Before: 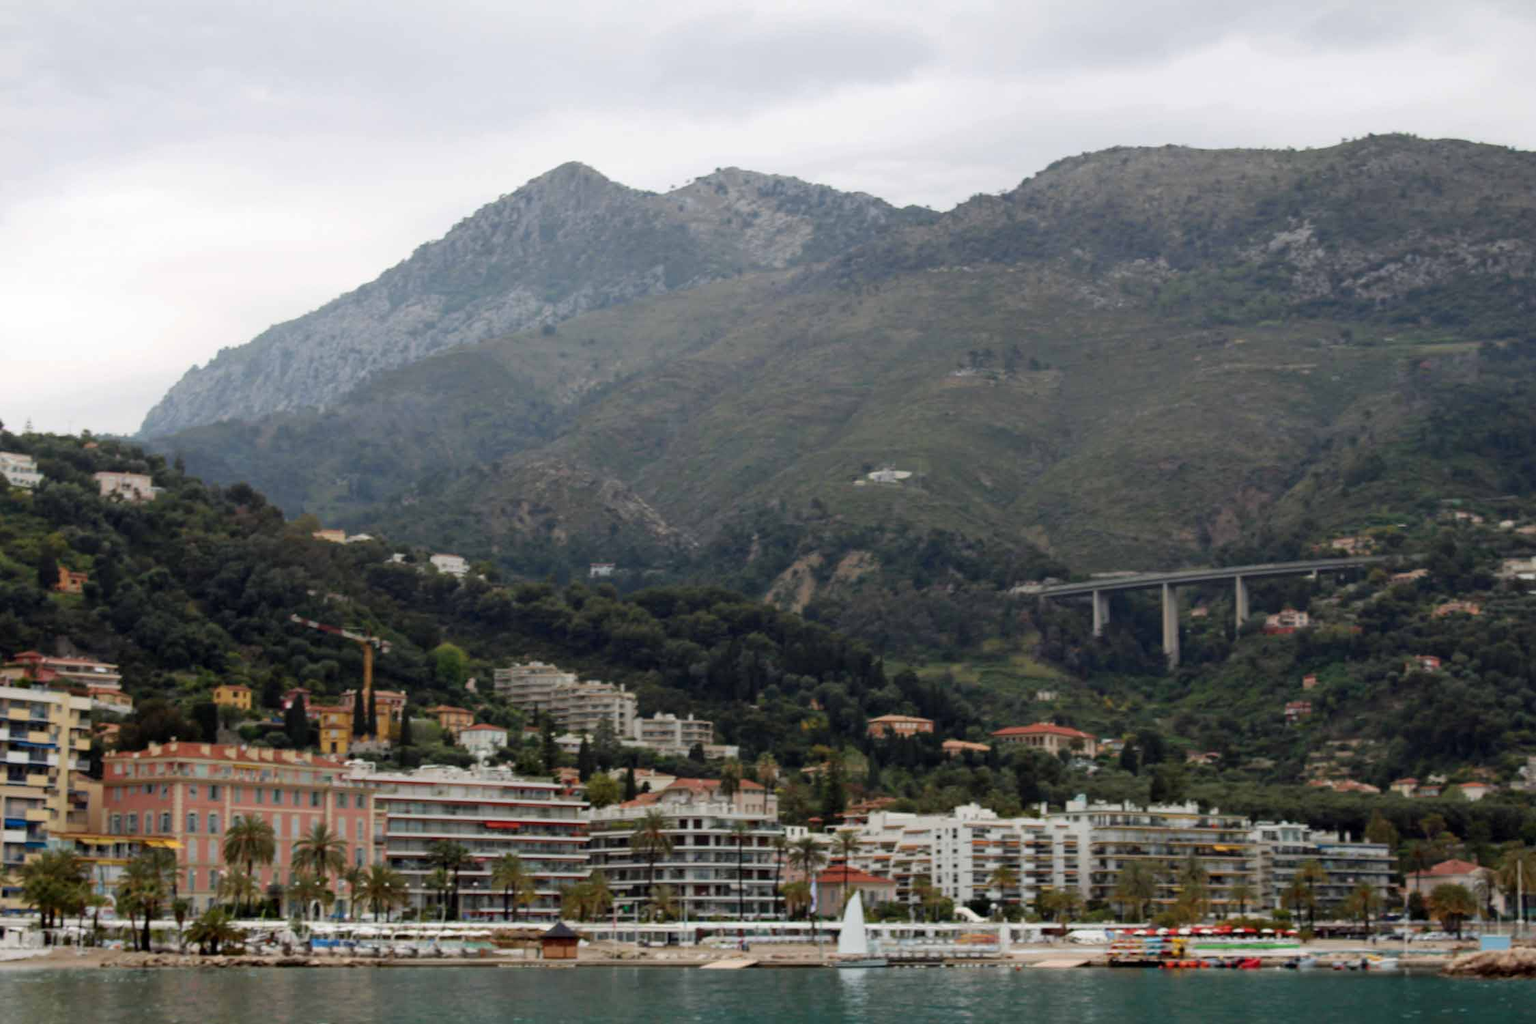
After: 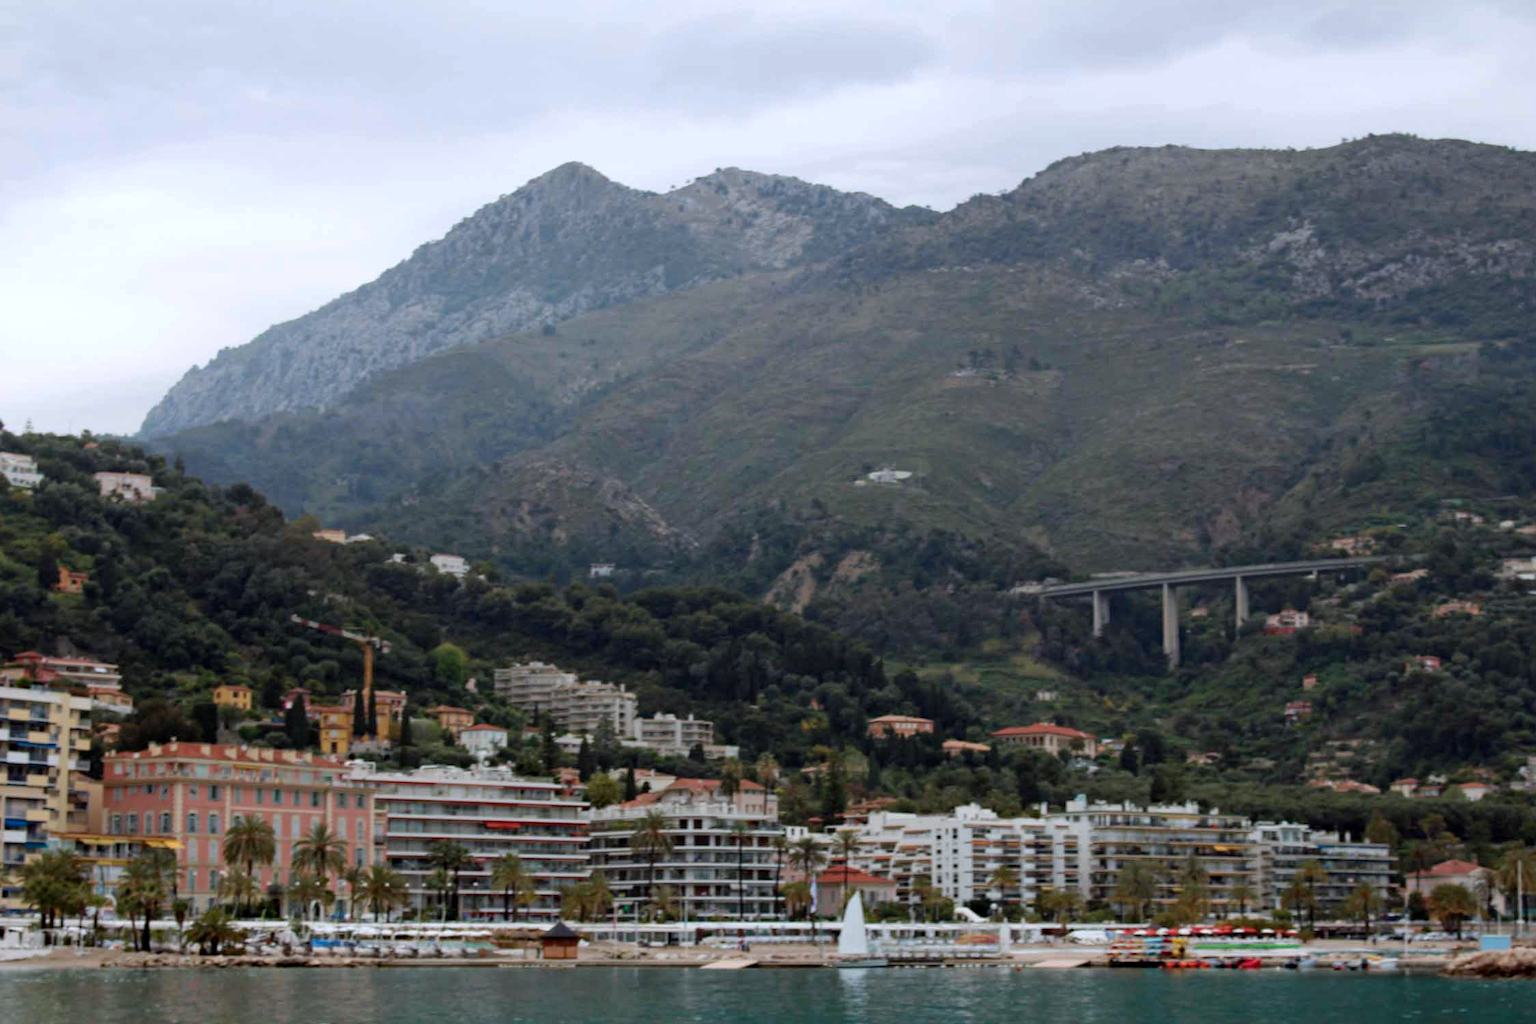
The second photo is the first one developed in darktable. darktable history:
haze removal: strength 0.114, distance 0.247, compatibility mode true, adaptive false
color correction: highlights a* -0.667, highlights b* -9.51
